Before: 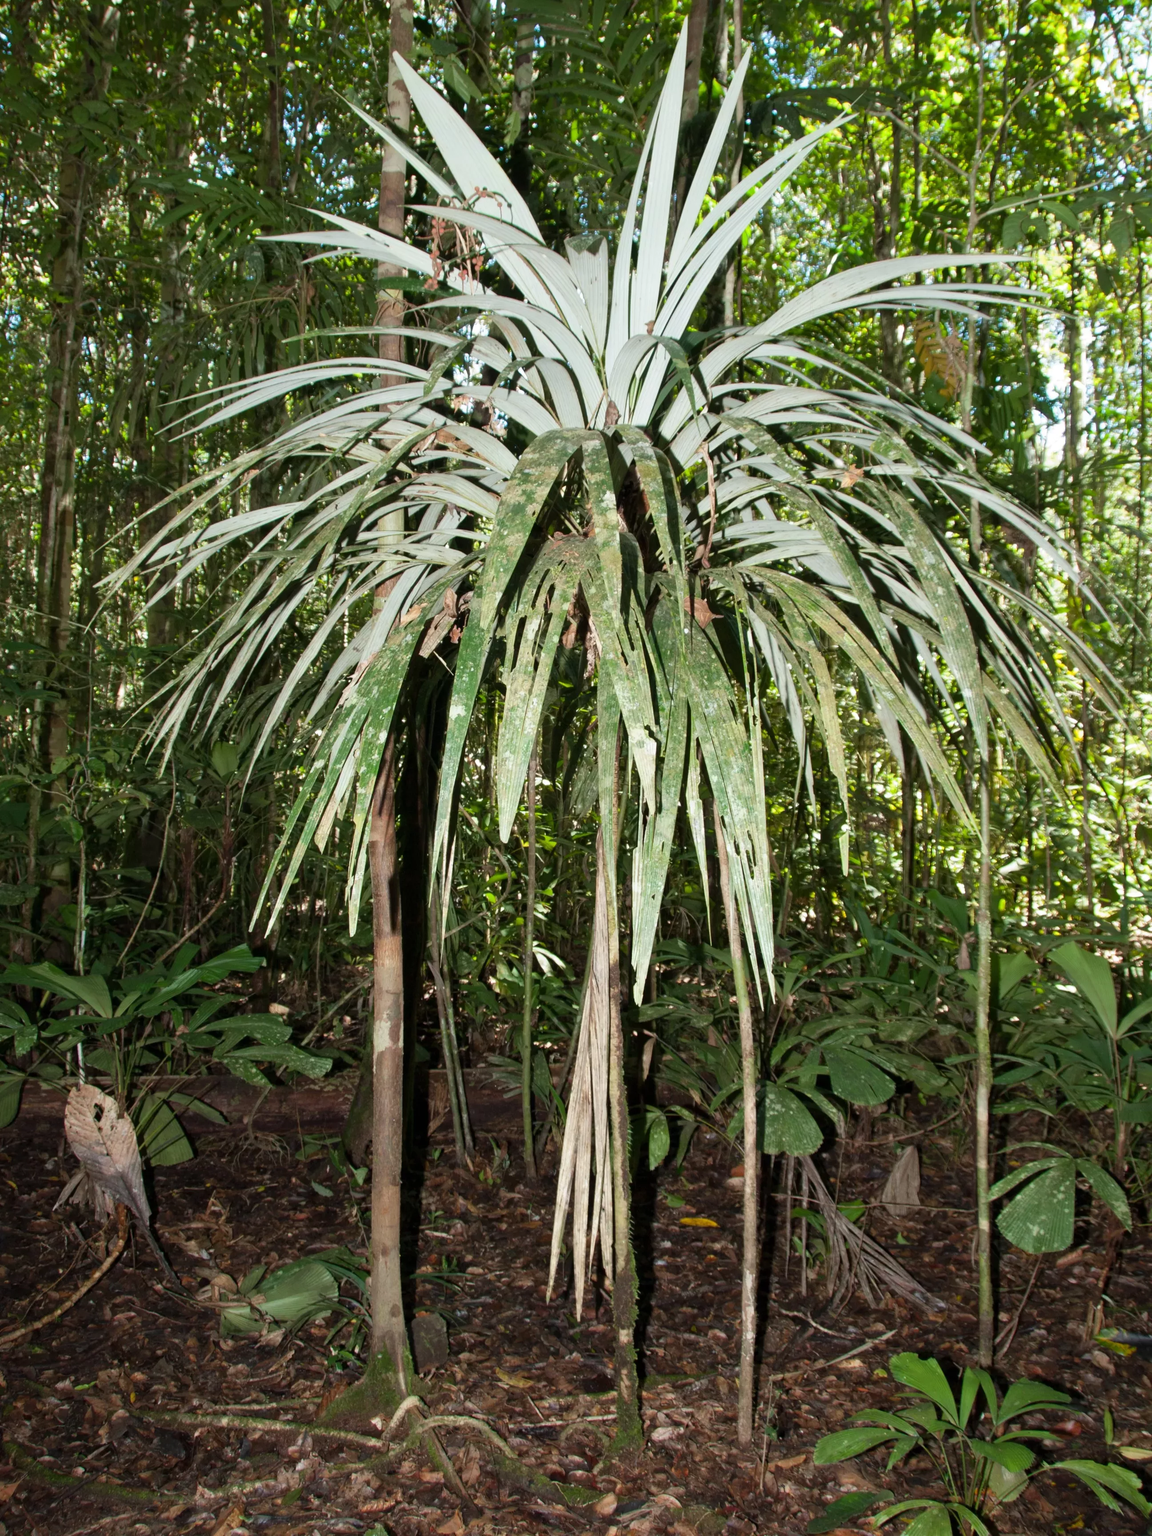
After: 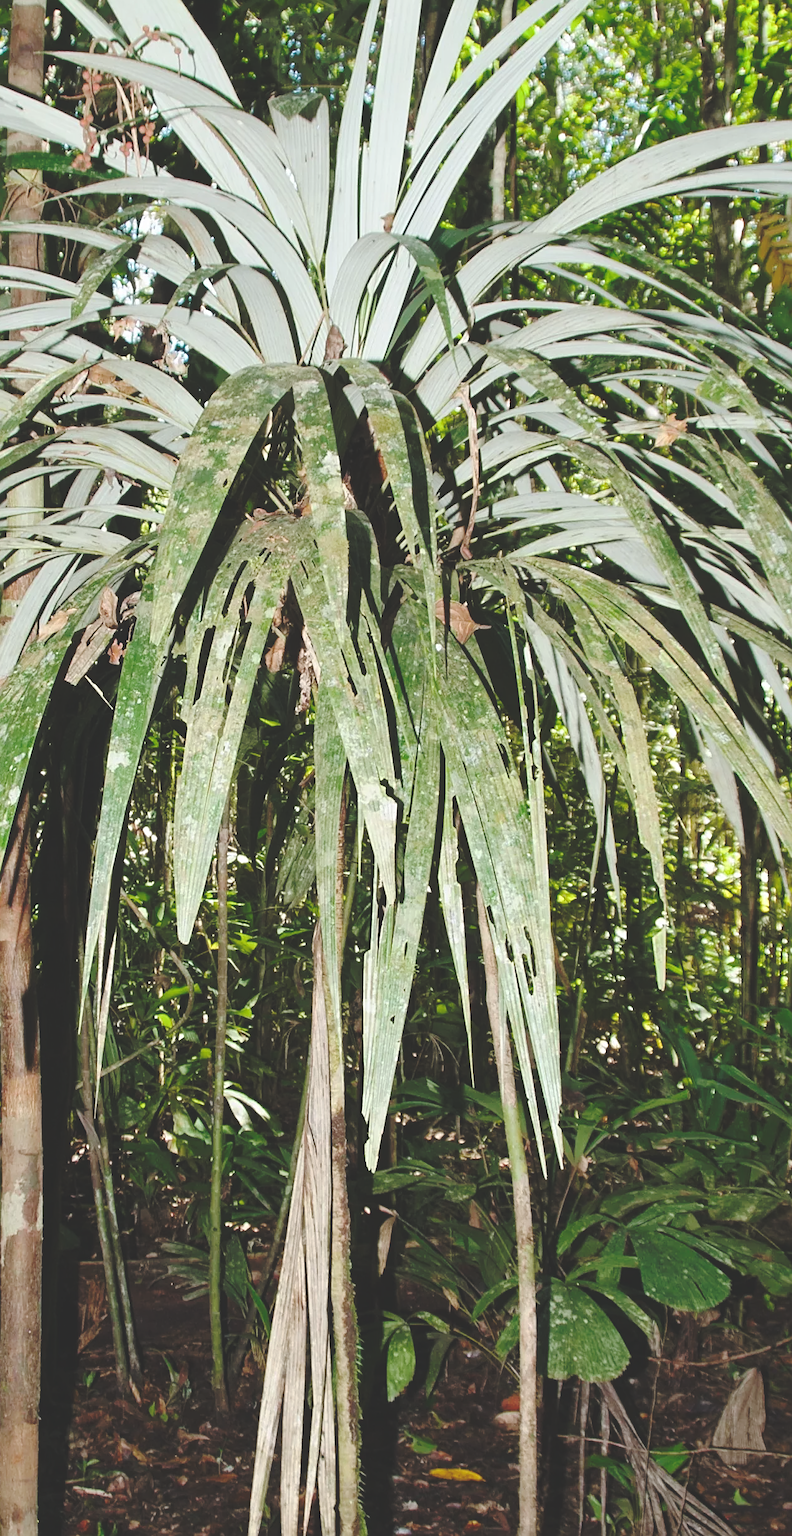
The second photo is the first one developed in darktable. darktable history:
base curve: curves: ch0 [(0, 0.024) (0.055, 0.065) (0.121, 0.166) (0.236, 0.319) (0.693, 0.726) (1, 1)], preserve colors none
crop: left 32.401%, top 10.988%, right 18.371%, bottom 17.524%
sharpen: on, module defaults
